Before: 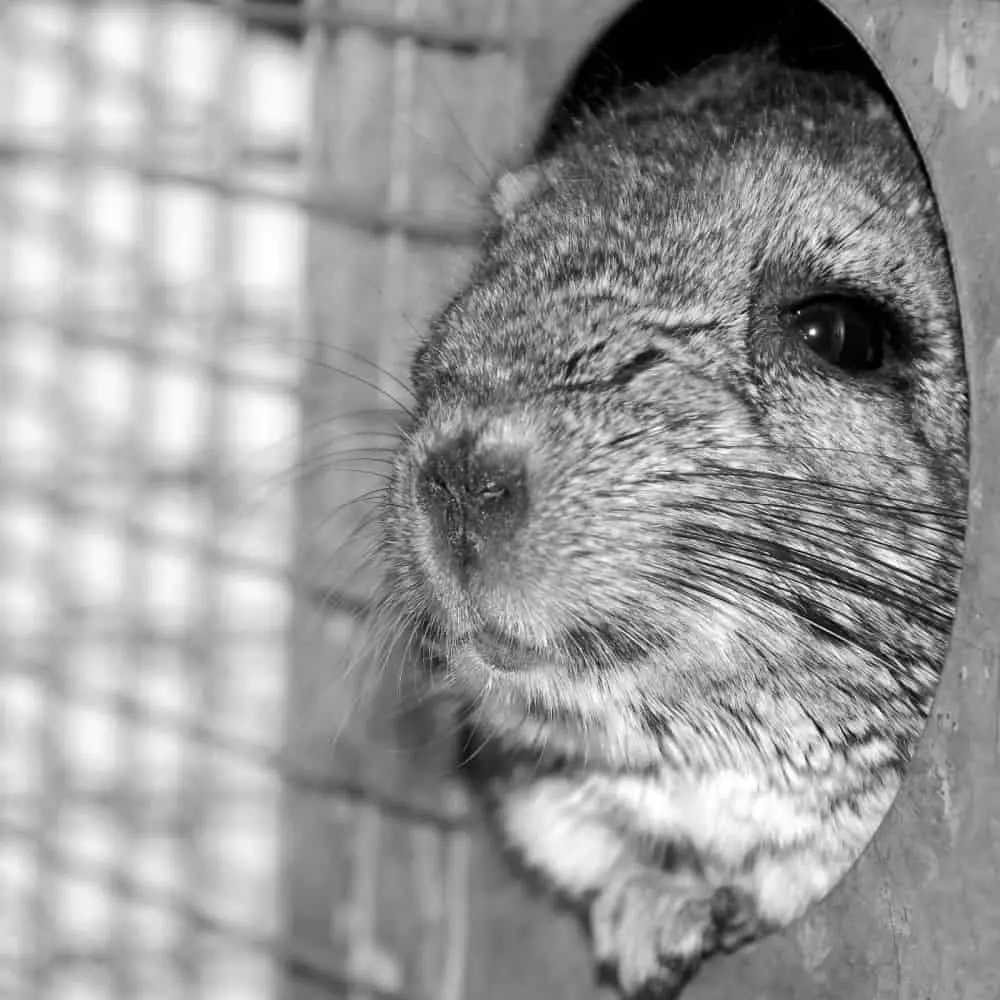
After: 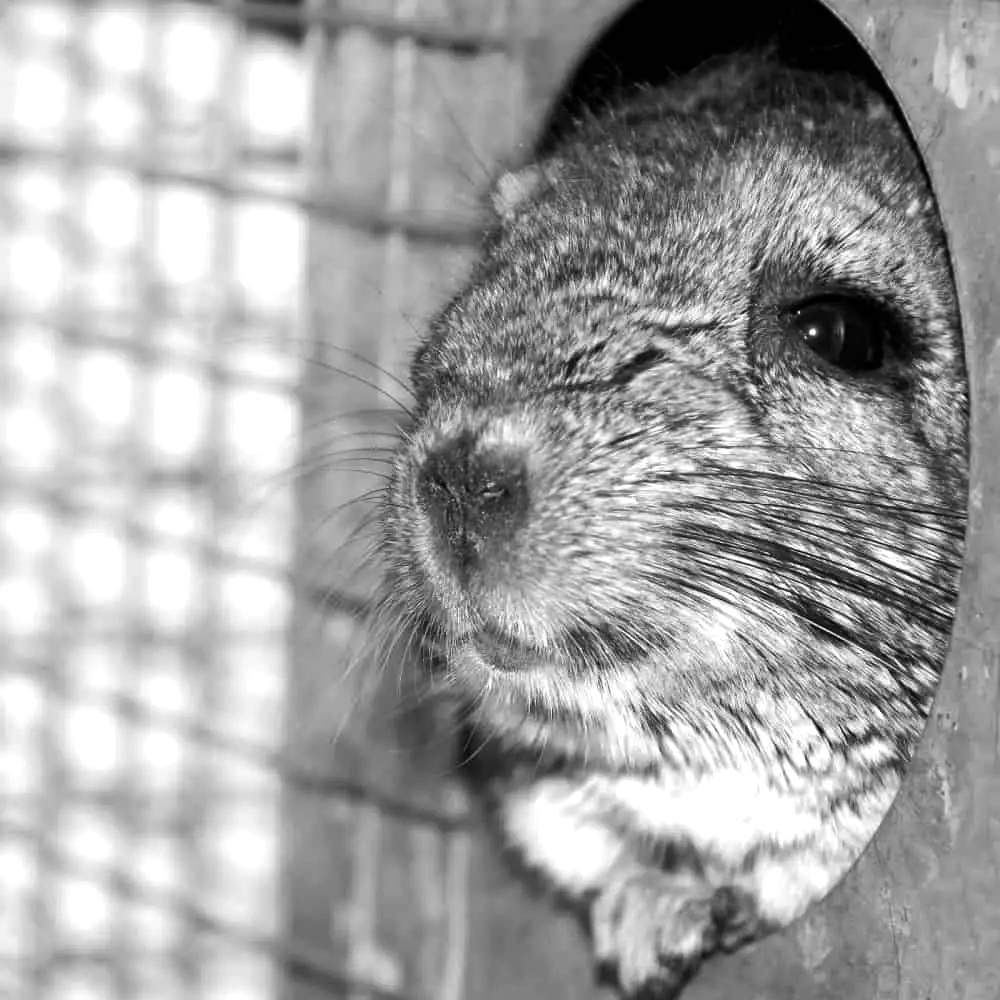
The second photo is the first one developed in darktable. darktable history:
color balance rgb: perceptual saturation grading › global saturation 10.065%, perceptual brilliance grading › highlights 10.62%, perceptual brilliance grading › shadows -11.394%, global vibrance 24.737%
